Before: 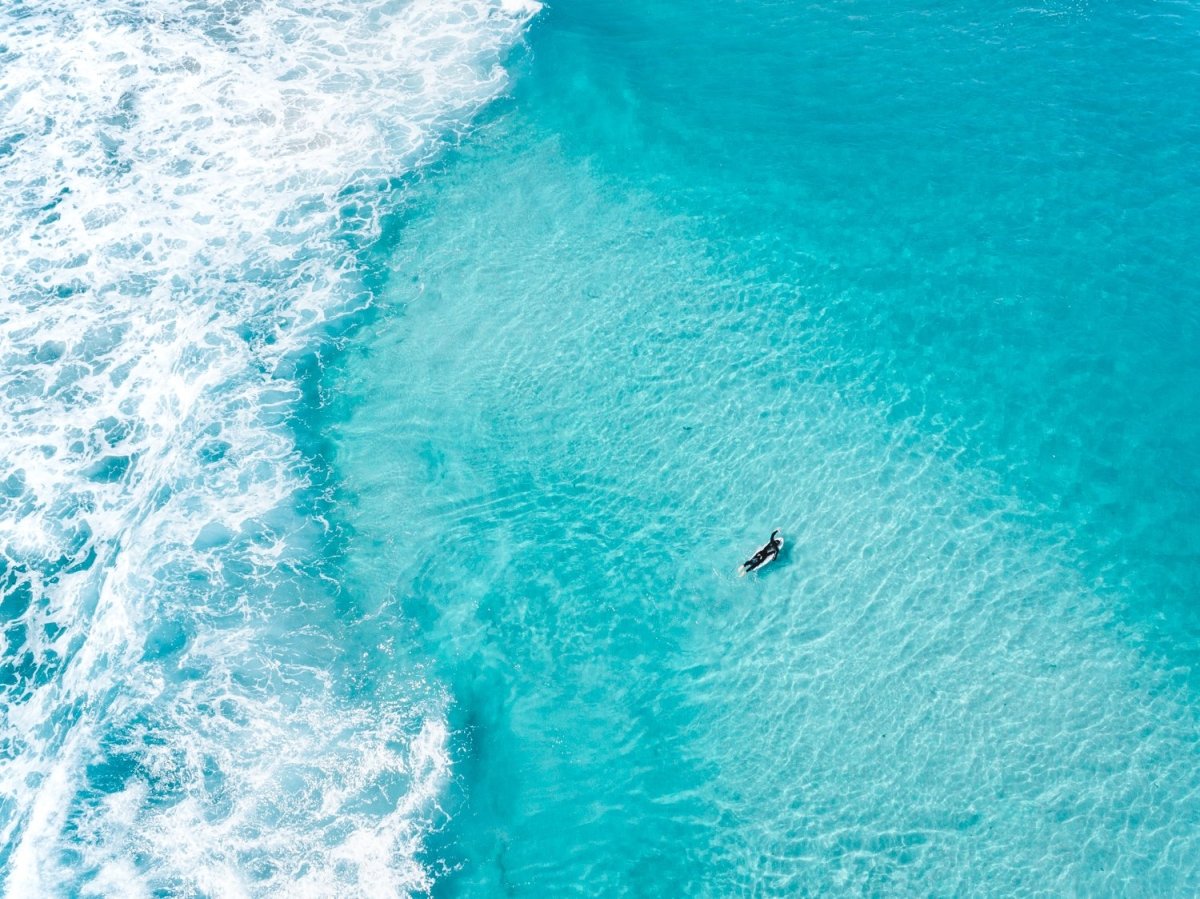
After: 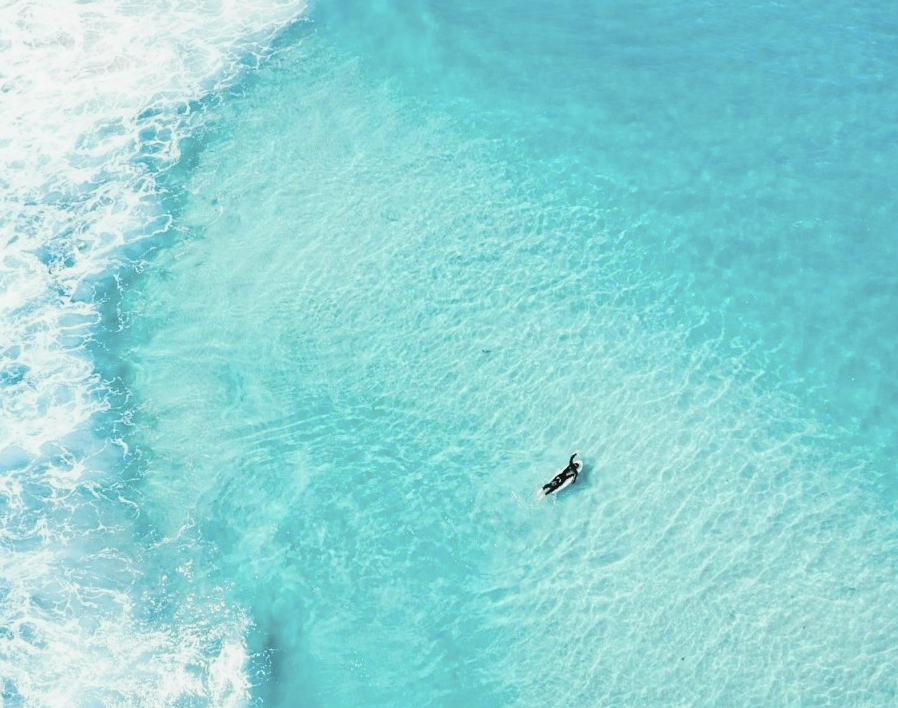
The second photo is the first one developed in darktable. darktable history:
crop: left 16.768%, top 8.653%, right 8.362%, bottom 12.485%
tone curve: curves: ch0 [(0, 0.029) (0.168, 0.142) (0.359, 0.44) (0.469, 0.544) (0.634, 0.722) (0.858, 0.903) (1, 0.968)]; ch1 [(0, 0) (0.437, 0.453) (0.472, 0.47) (0.502, 0.502) (0.54, 0.534) (0.57, 0.592) (0.618, 0.66) (0.699, 0.749) (0.859, 0.899) (1, 1)]; ch2 [(0, 0) (0.33, 0.301) (0.421, 0.443) (0.476, 0.498) (0.505, 0.503) (0.547, 0.557) (0.586, 0.634) (0.608, 0.676) (1, 1)], color space Lab, independent channels, preserve colors none
